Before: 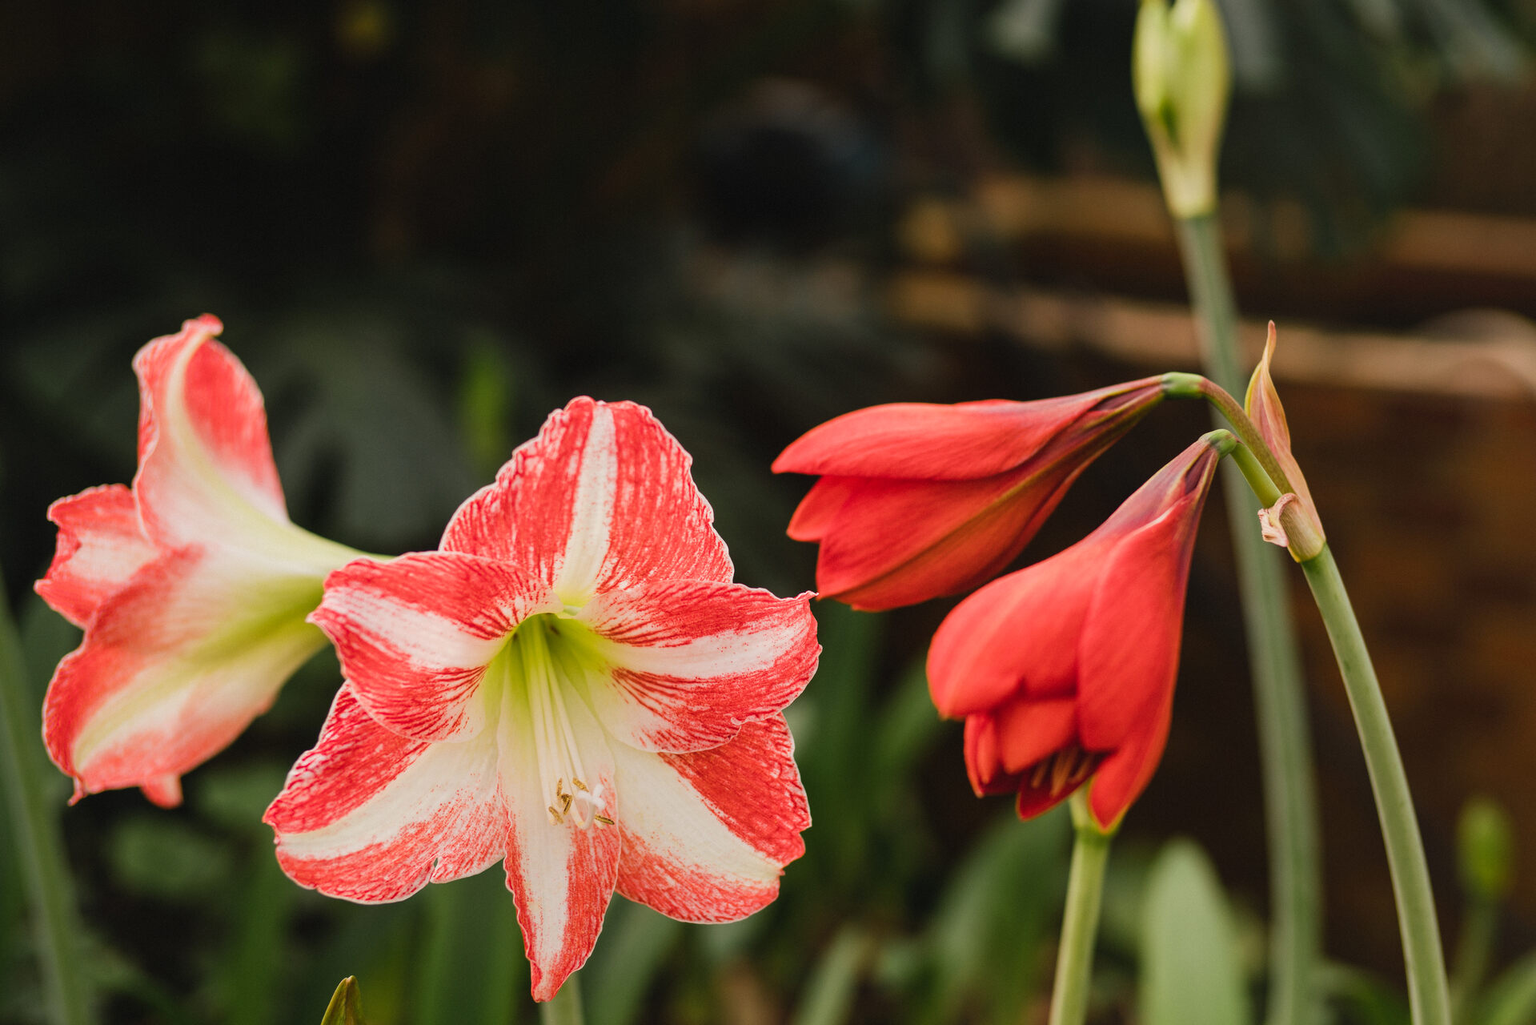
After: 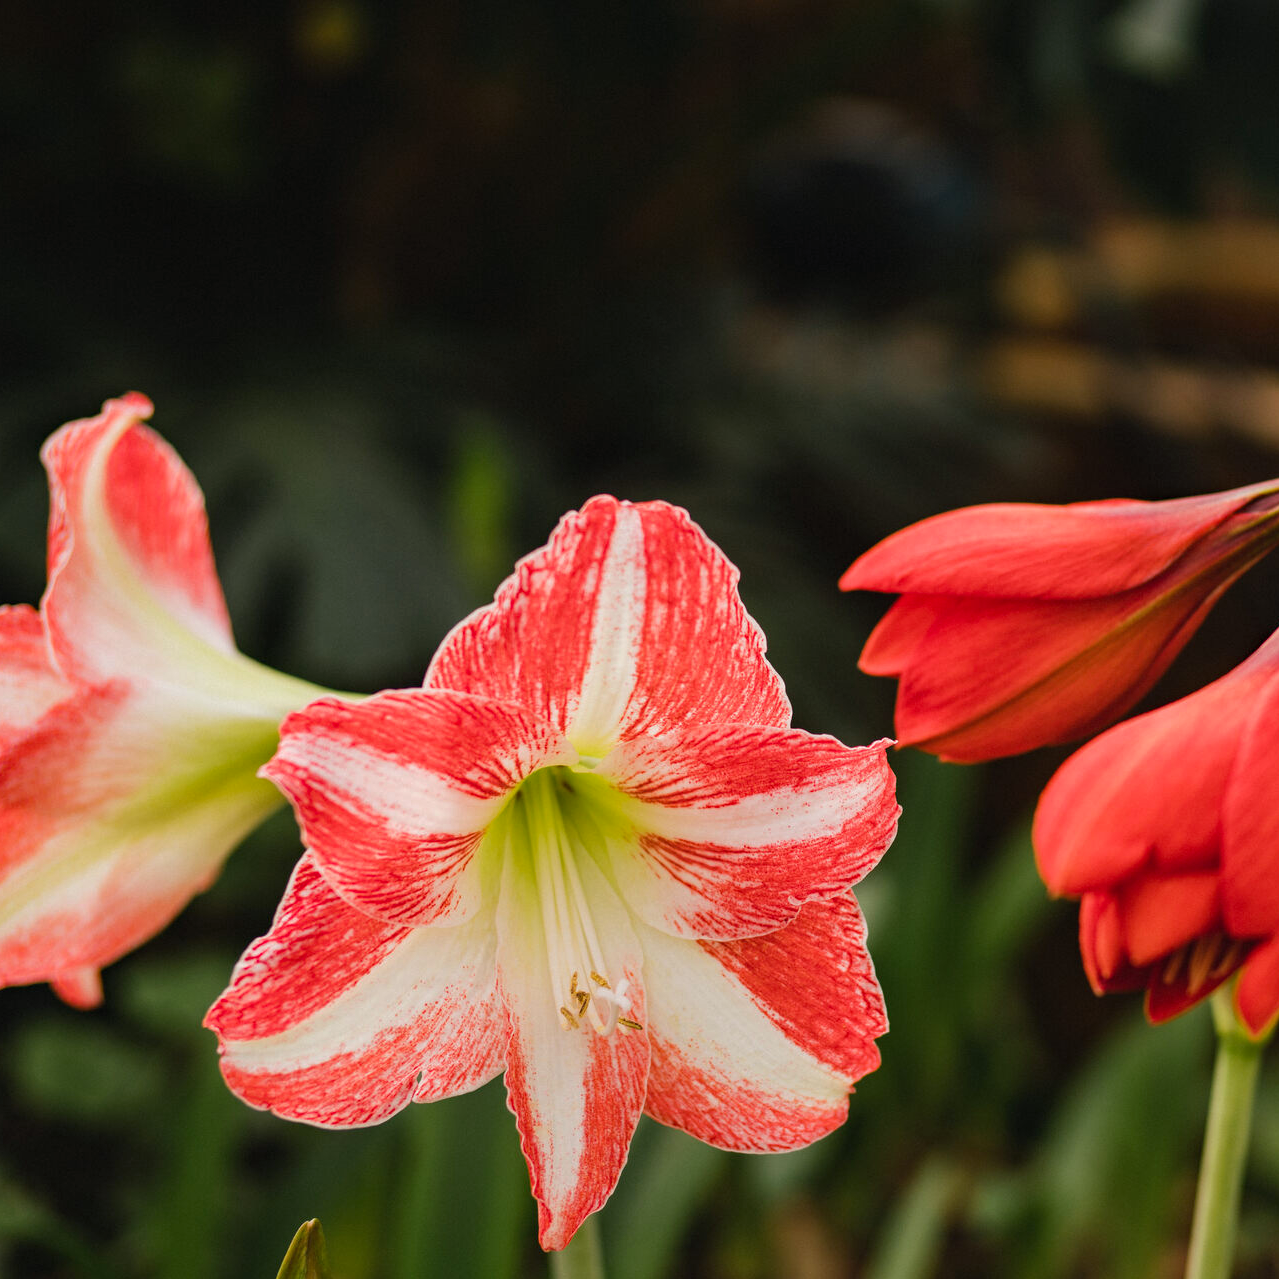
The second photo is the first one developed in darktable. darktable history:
crop and rotate: left 6.617%, right 26.717%
haze removal: compatibility mode true, adaptive false
